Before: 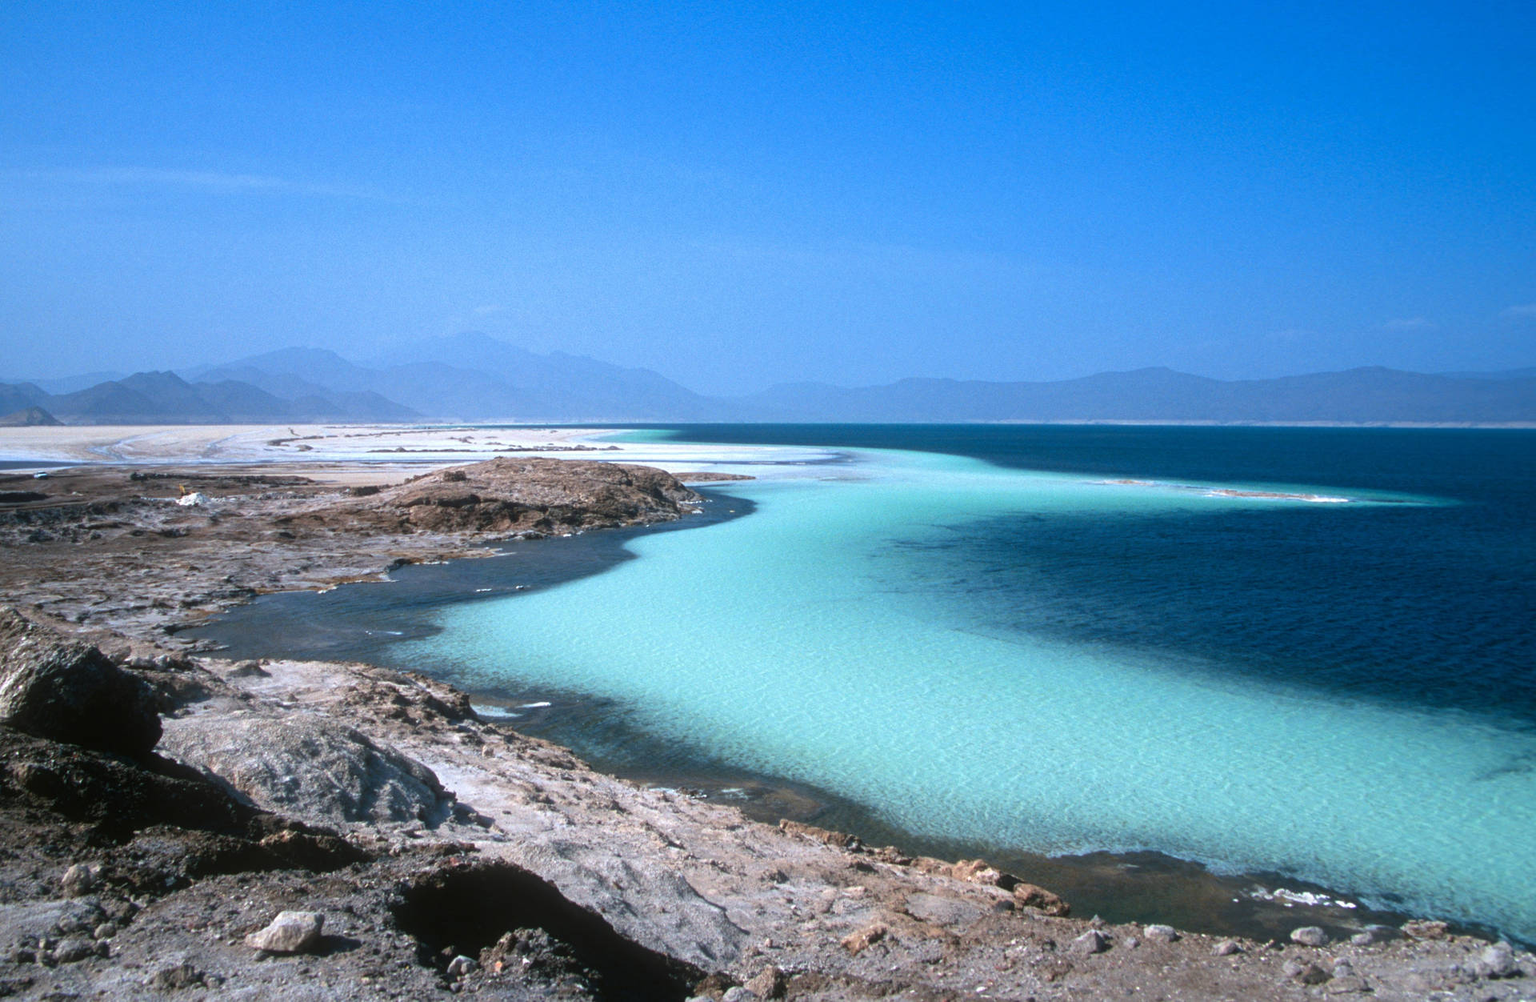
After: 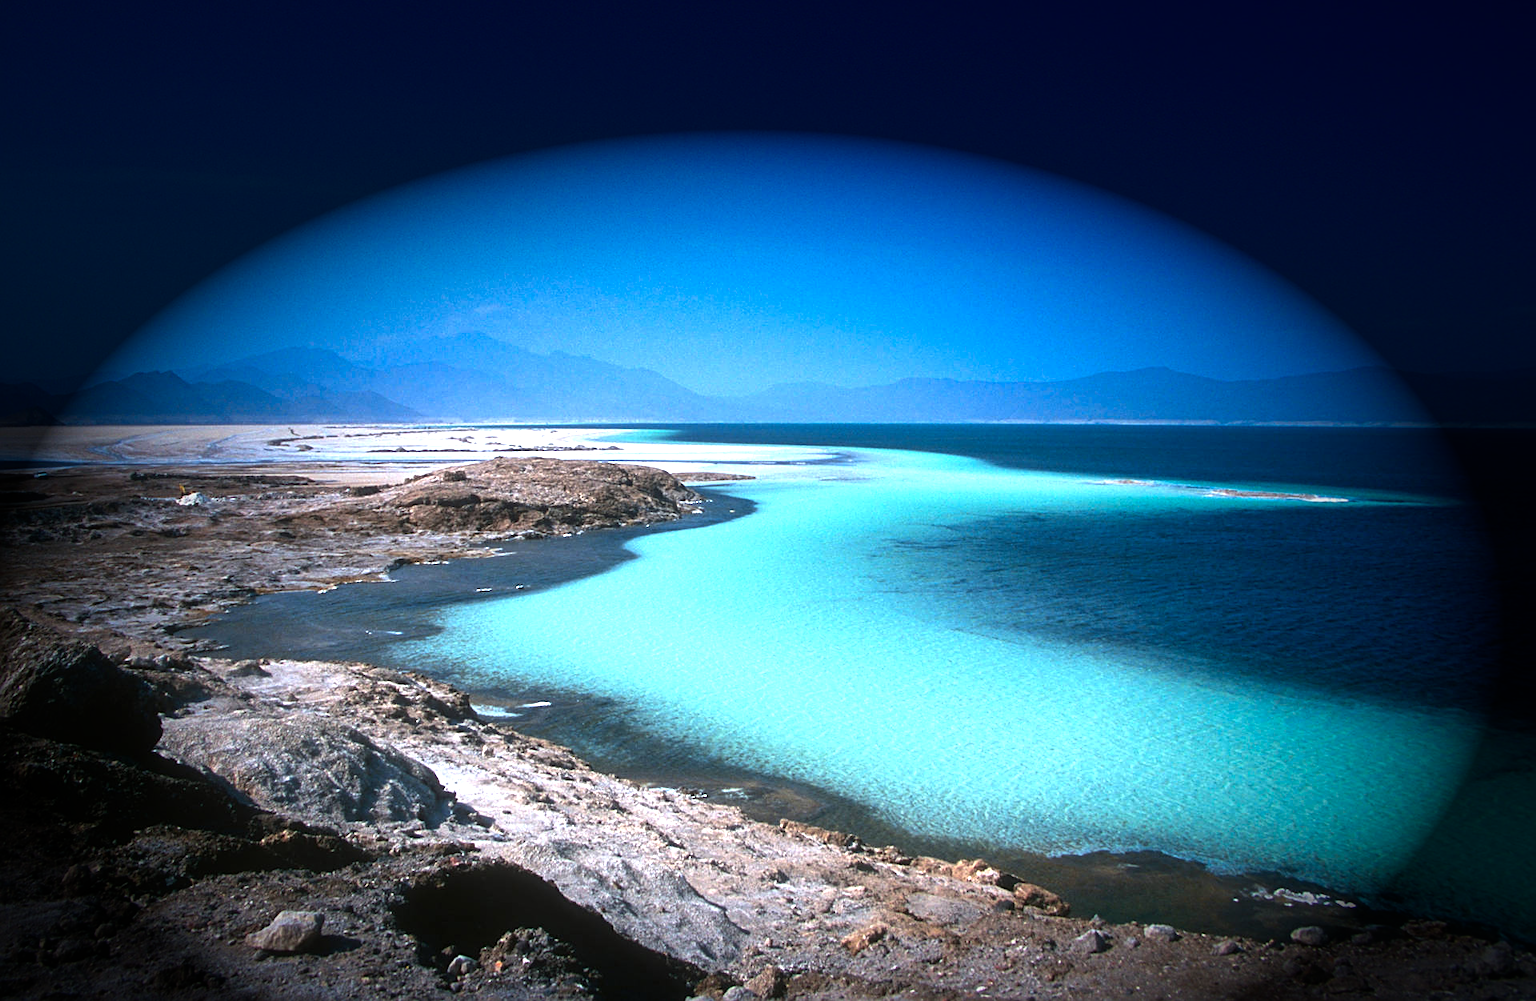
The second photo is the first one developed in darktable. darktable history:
exposure: exposure 0.603 EV, compensate highlight preservation false
tone curve: curves: ch0 [(0, 0) (0.8, 0.757) (1, 1)], preserve colors none
vignetting: fall-off start 48.9%, brightness -0.984, saturation 0.492, center (-0.03, 0.245), automatic ratio true, width/height ratio 1.298
sharpen: on, module defaults
